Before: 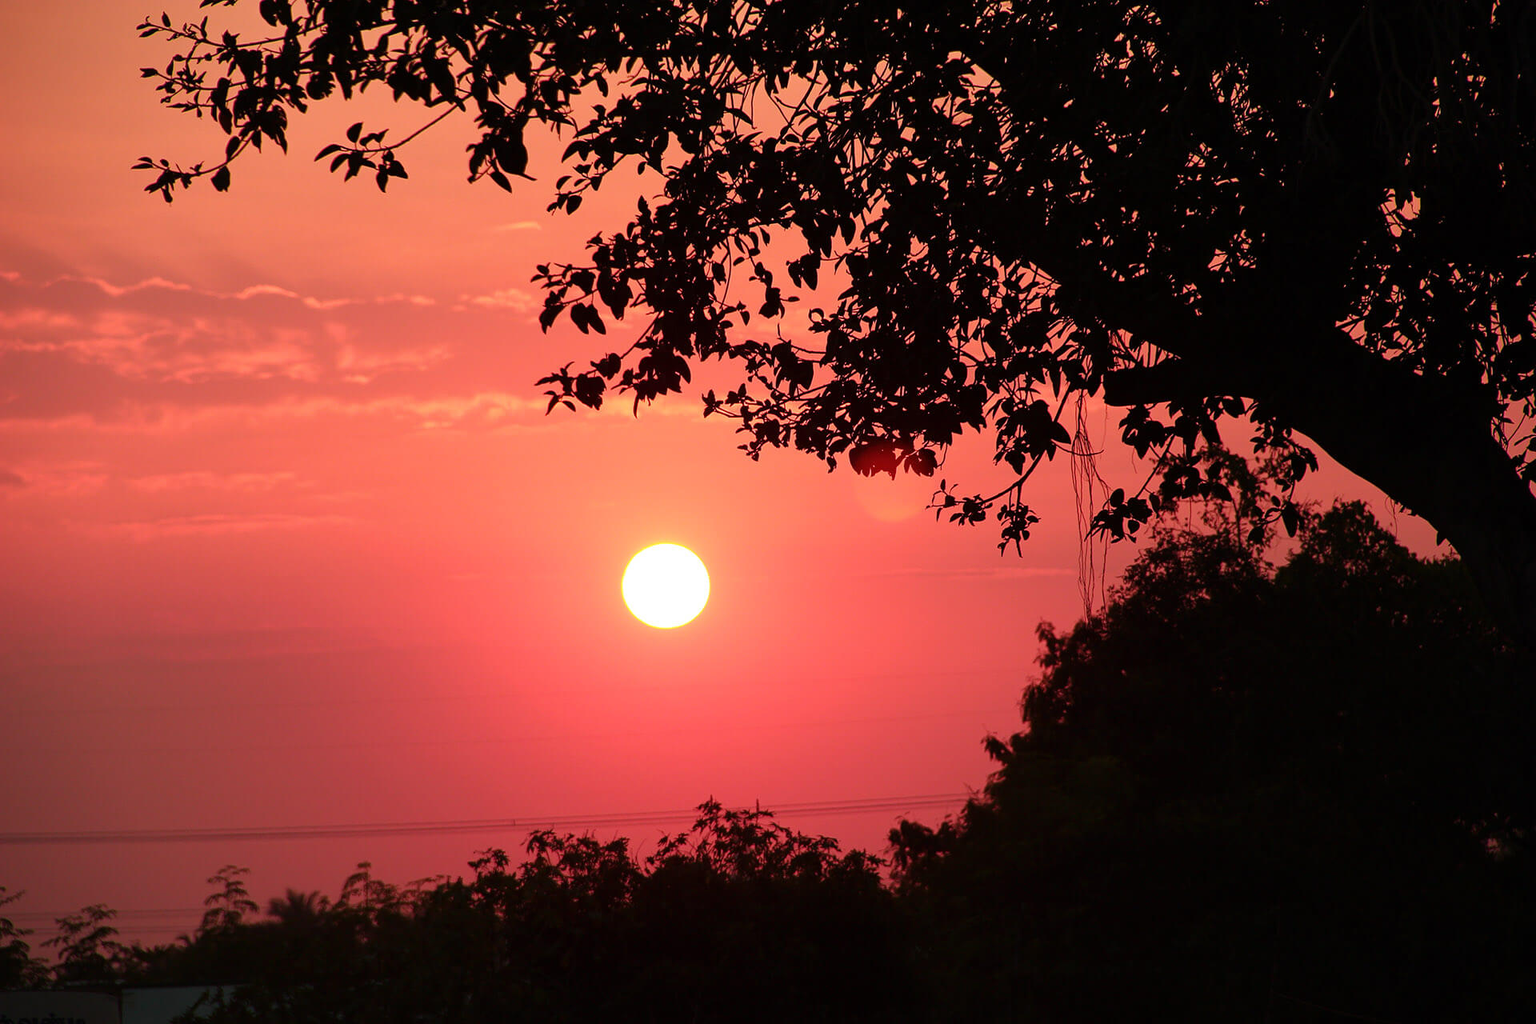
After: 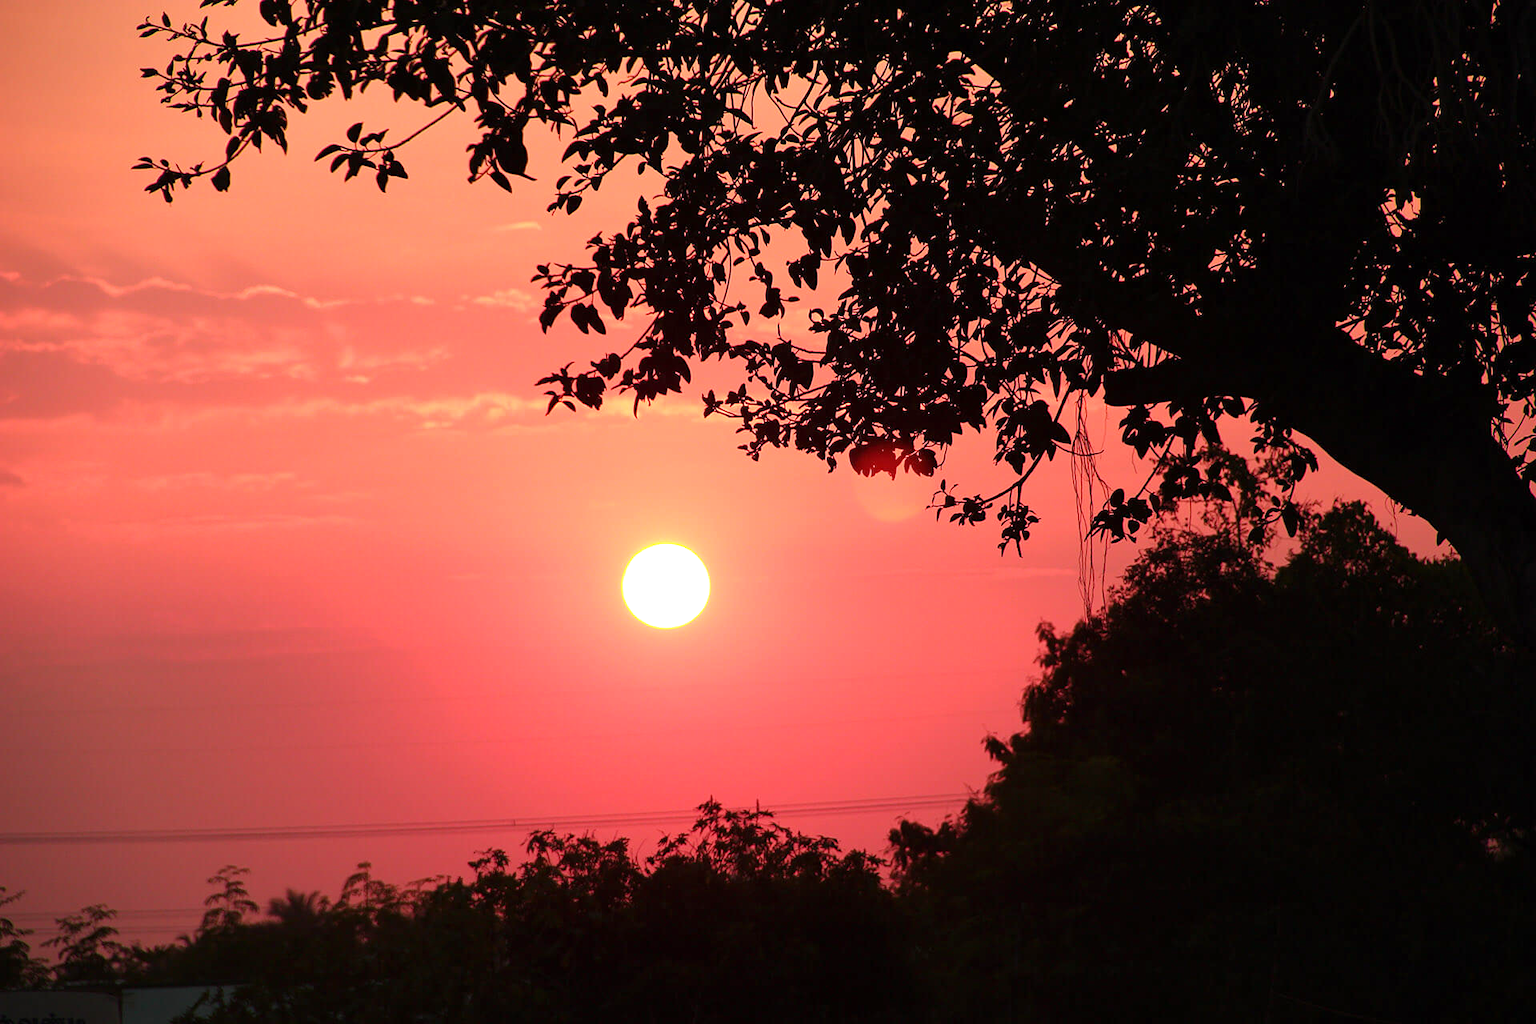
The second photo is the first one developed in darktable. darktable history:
base curve: curves: ch0 [(0, 0) (0.297, 0.298) (1, 1)], preserve colors none
exposure: exposure 0.401 EV, compensate highlight preservation false
tone curve: curves: ch0 [(0, 0) (0.584, 0.595) (1, 1)], preserve colors none
